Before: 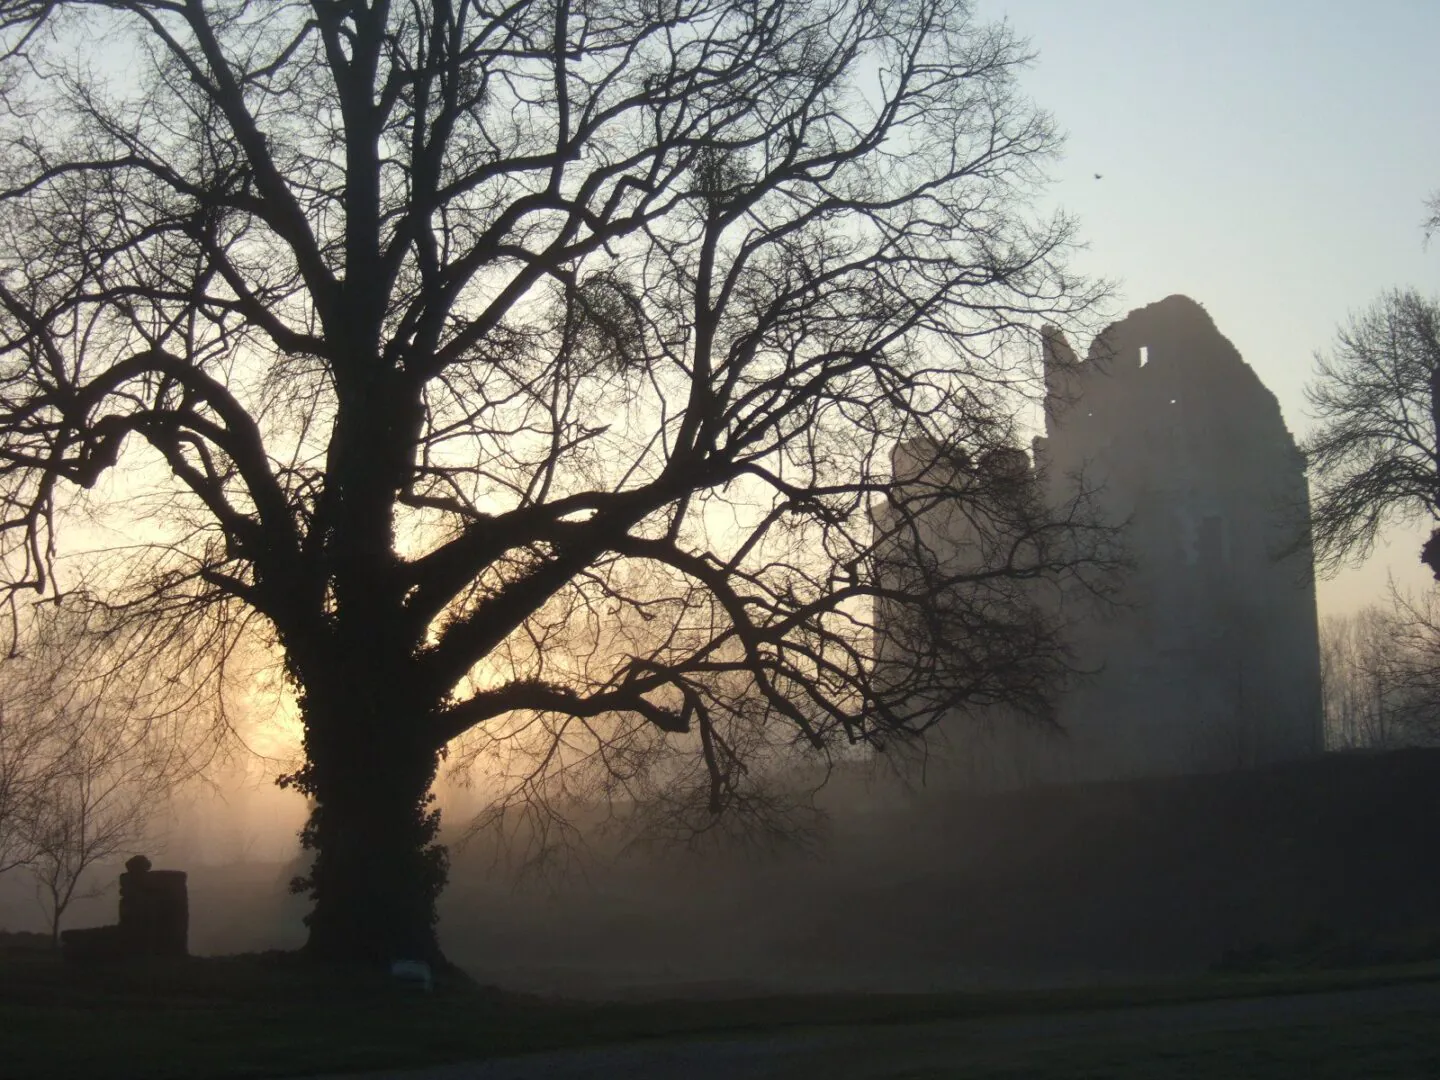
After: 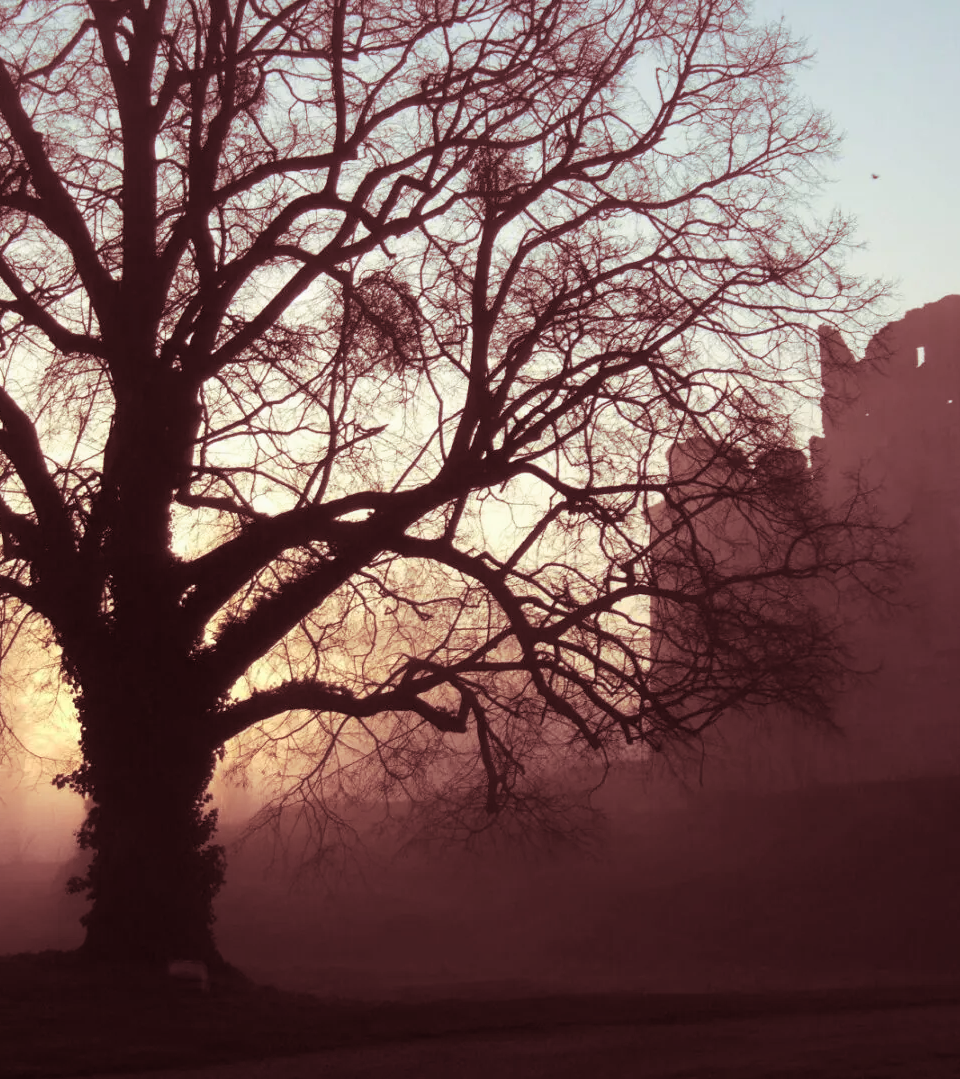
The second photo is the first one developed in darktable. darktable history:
split-toning: highlights › saturation 0, balance -61.83
crop and rotate: left 15.546%, right 17.787%
